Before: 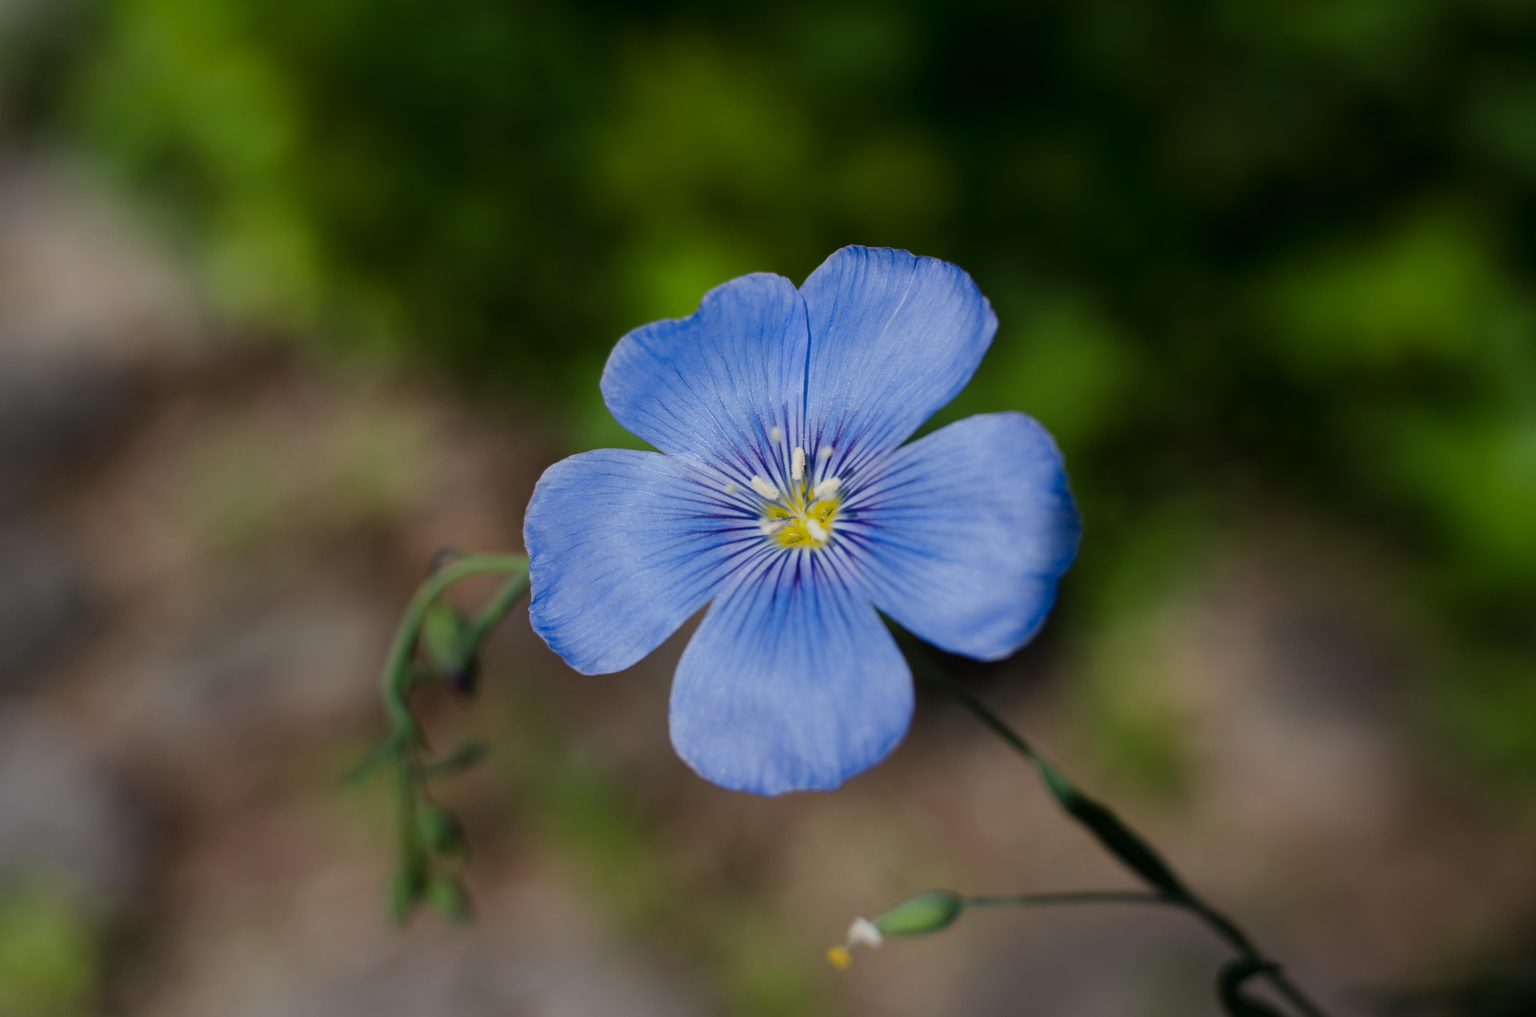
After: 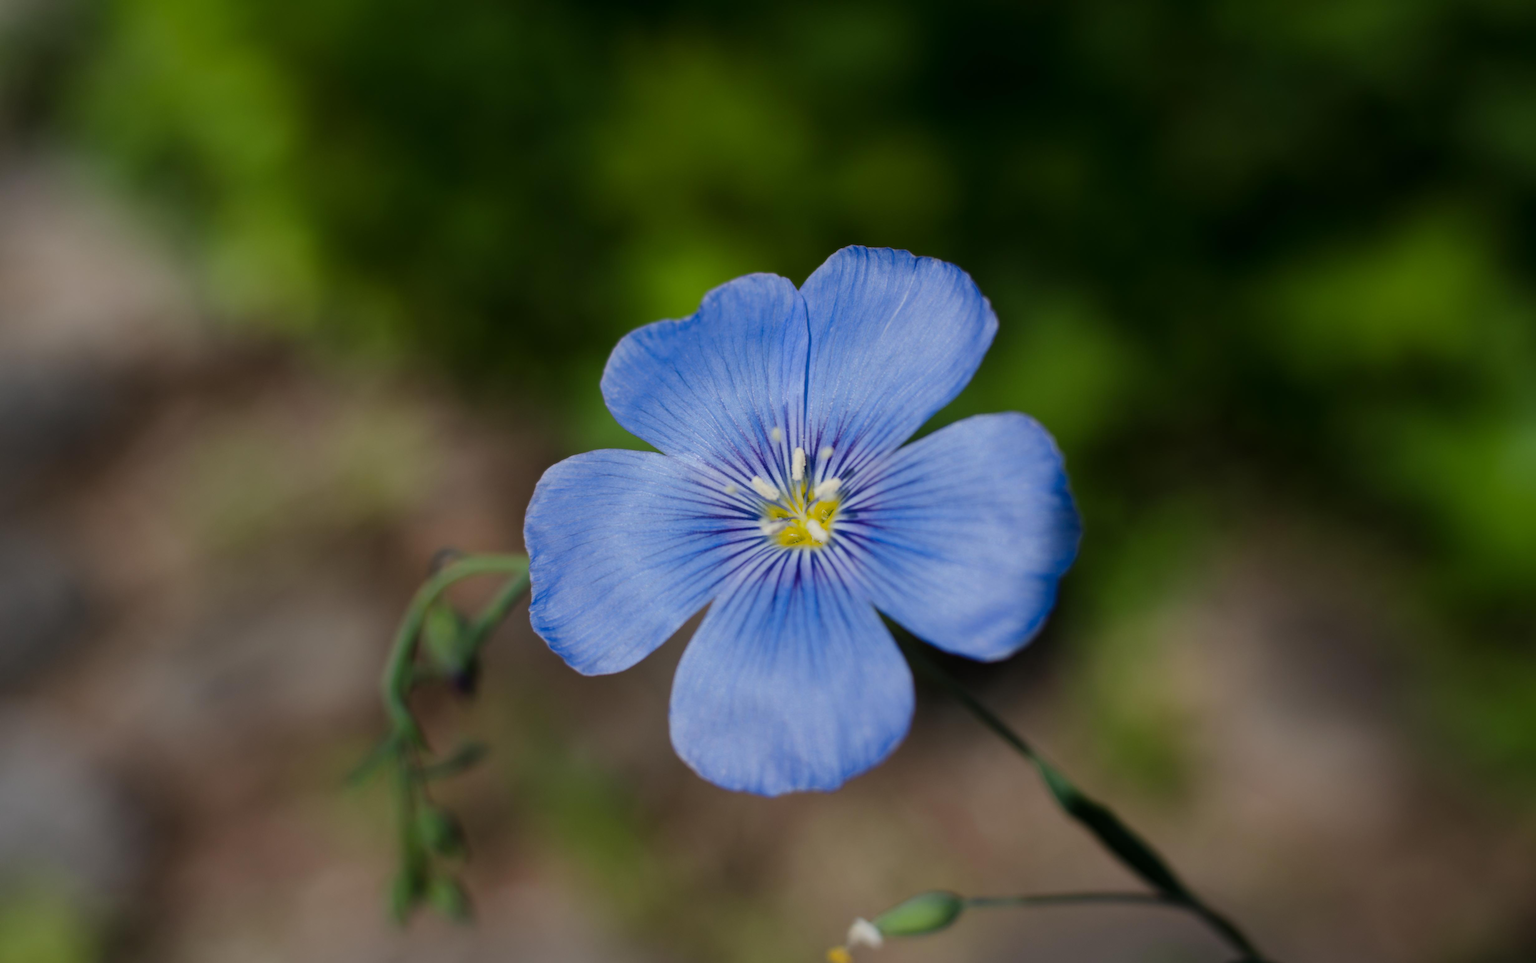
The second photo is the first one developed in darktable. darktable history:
contrast equalizer: y [[0.5 ×4, 0.525, 0.667], [0.5 ×6], [0.5 ×6], [0 ×4, 0.042, 0], [0, 0, 0.004, 0.1, 0.191, 0.131]], mix -0.981
crop and rotate: top 0.014%, bottom 5.232%
